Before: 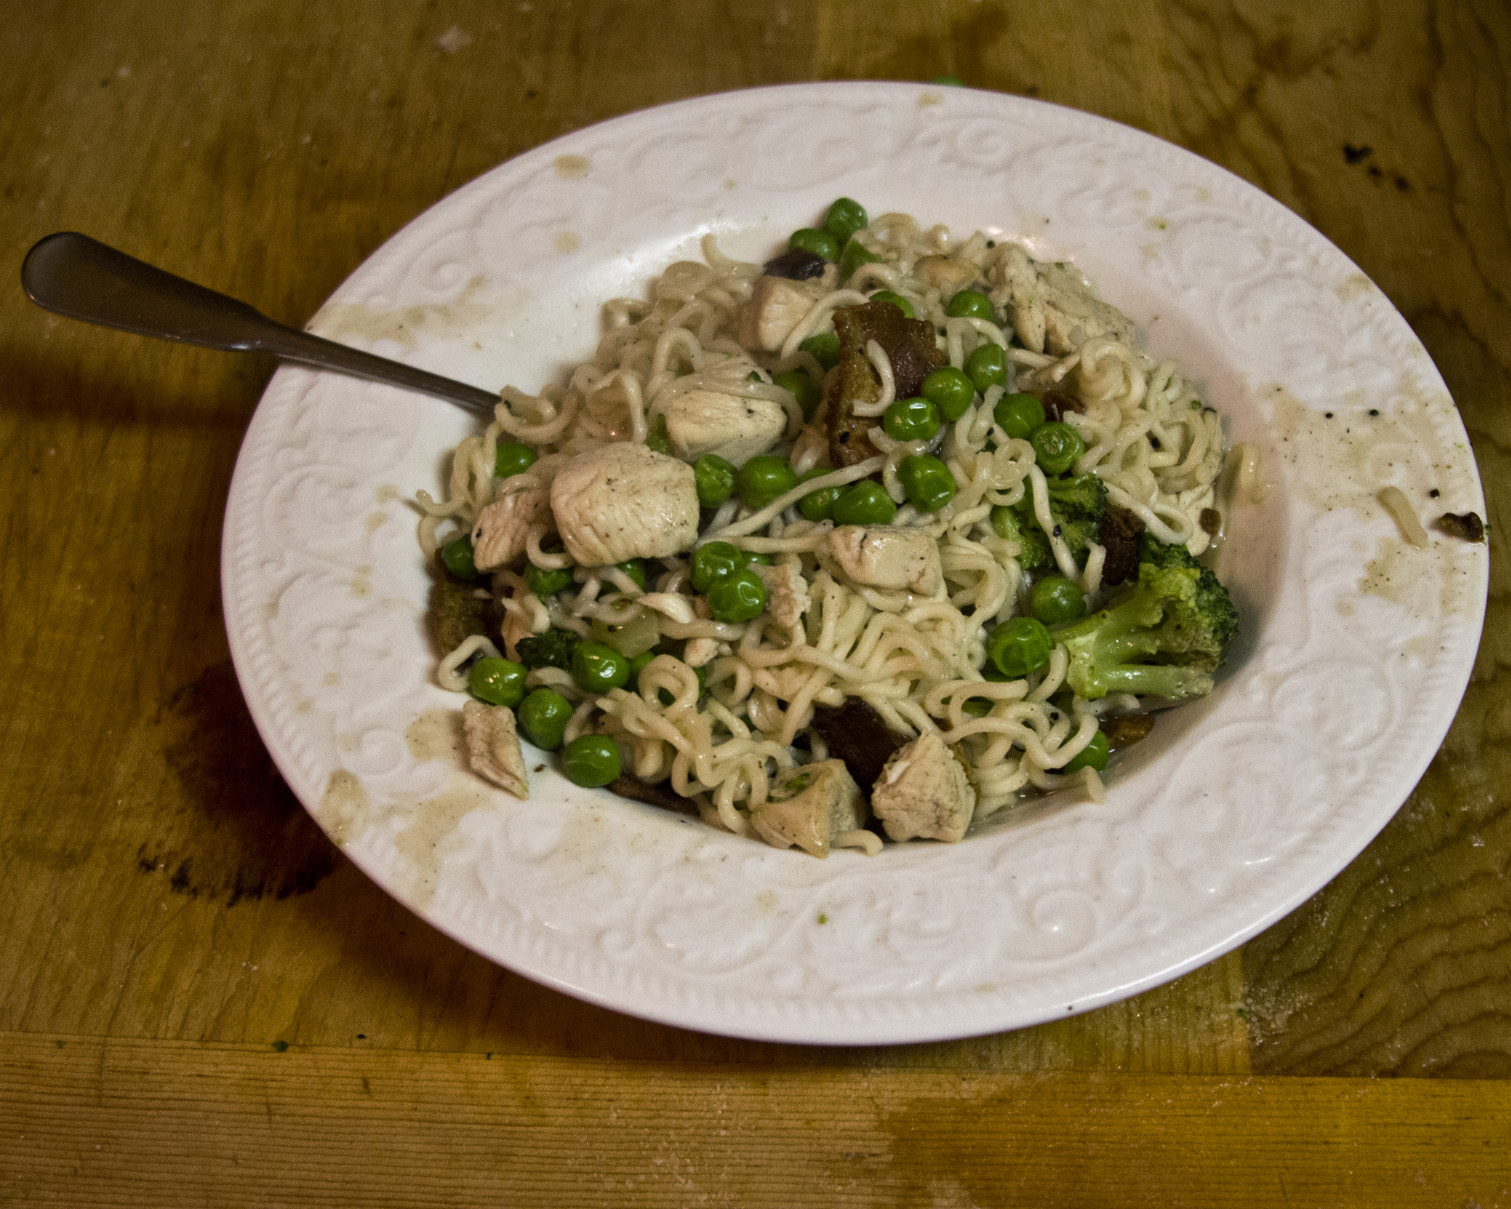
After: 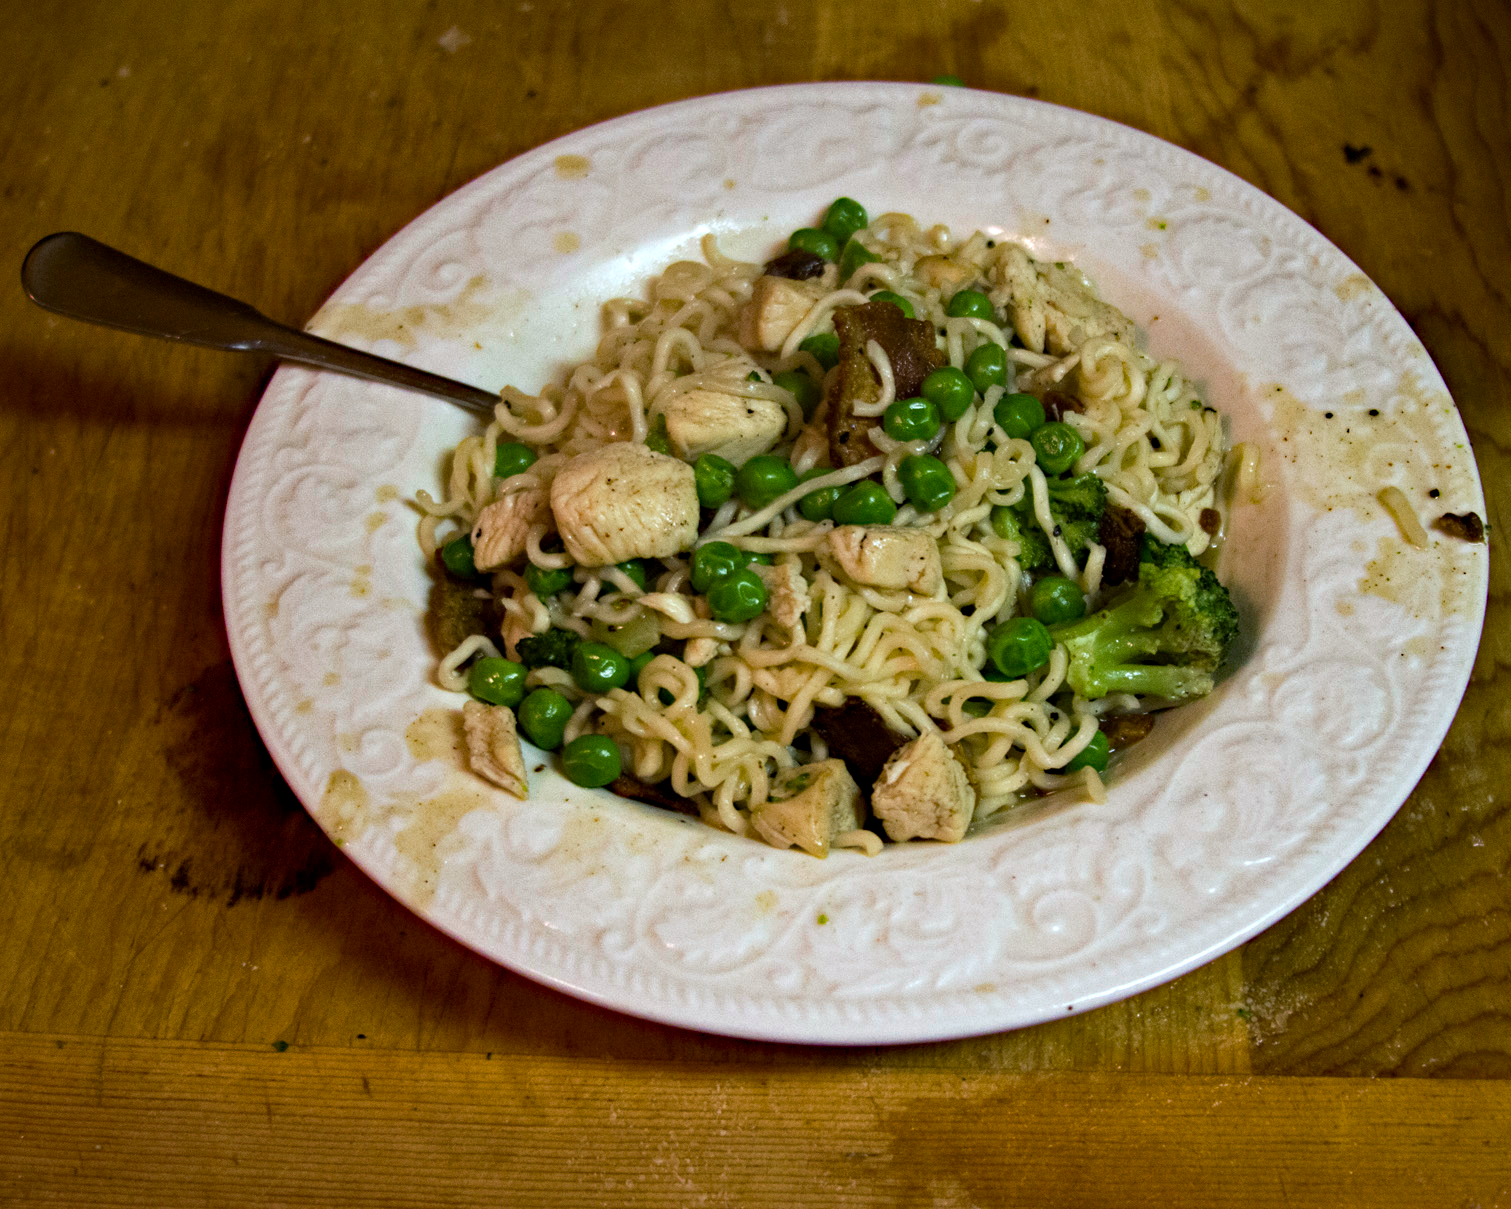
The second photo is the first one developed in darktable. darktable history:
haze removal: strength 0.5, distance 0.43, compatibility mode true, adaptive false
shadows and highlights: shadows -40.15, highlights 62.88, soften with gaussian
exposure: exposure 0.197 EV, compensate highlight preservation false
color calibration: illuminant Planckian (black body), adaptation linear Bradford (ICC v4), x 0.364, y 0.367, temperature 4417.56 K, saturation algorithm version 1 (2020)
